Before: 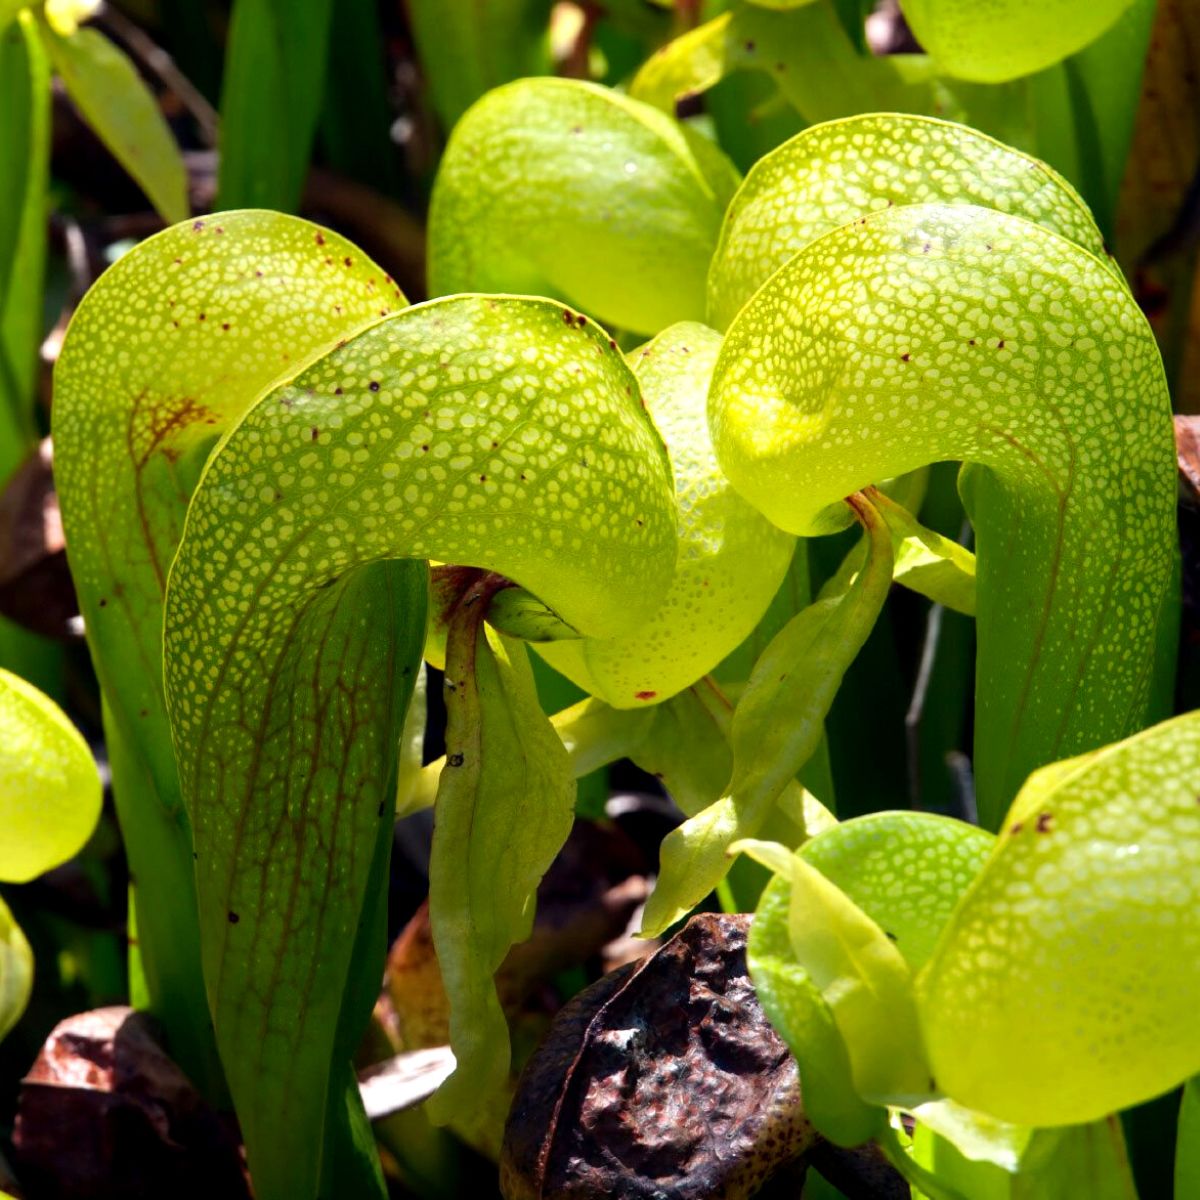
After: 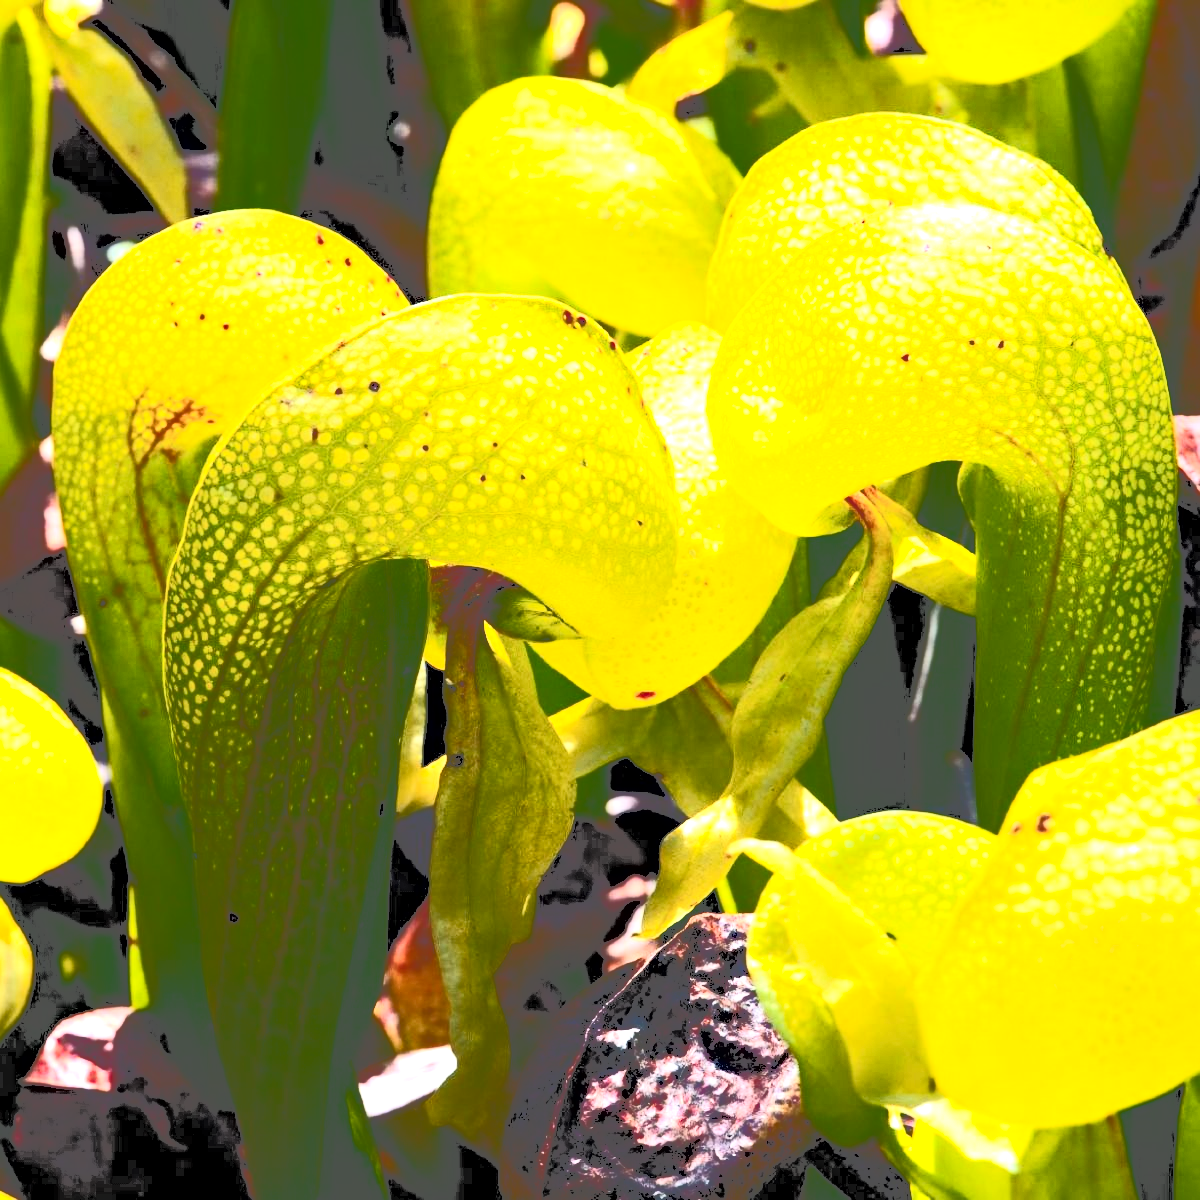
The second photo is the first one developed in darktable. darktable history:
contrast brightness saturation: contrast 0.297
tone equalizer: -8 EV -0.76 EV, -7 EV -0.739 EV, -6 EV -0.607 EV, -5 EV -0.401 EV, -3 EV 0.39 EV, -2 EV 0.6 EV, -1 EV 0.681 EV, +0 EV 0.764 EV
haze removal: strength 0.304, distance 0.249, compatibility mode true, adaptive false
exposure: compensate highlight preservation false
tone curve: curves: ch0 [(0, 0) (0.003, 0.334) (0.011, 0.338) (0.025, 0.338) (0.044, 0.338) (0.069, 0.339) (0.1, 0.342) (0.136, 0.343) (0.177, 0.349) (0.224, 0.36) (0.277, 0.385) (0.335, 0.42) (0.399, 0.465) (0.468, 0.535) (0.543, 0.632) (0.623, 0.73) (0.709, 0.814) (0.801, 0.879) (0.898, 0.935) (1, 1)], color space Lab, independent channels, preserve colors none
color zones: curves: ch1 [(0.235, 0.558) (0.75, 0.5)]; ch2 [(0.25, 0.462) (0.749, 0.457)]
